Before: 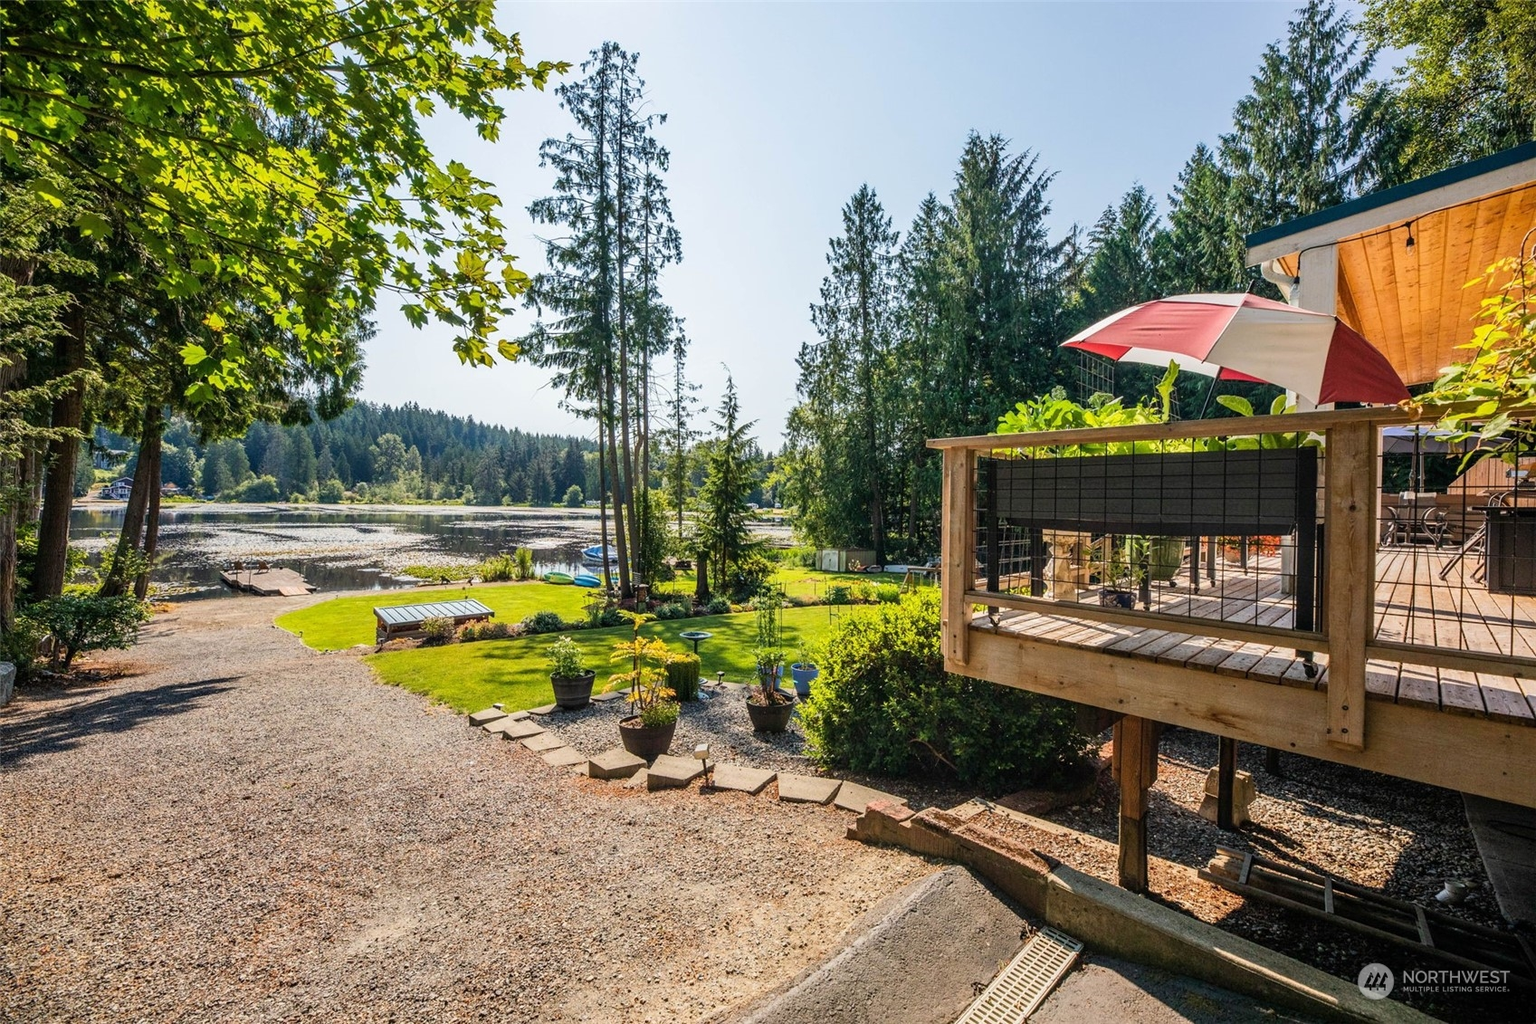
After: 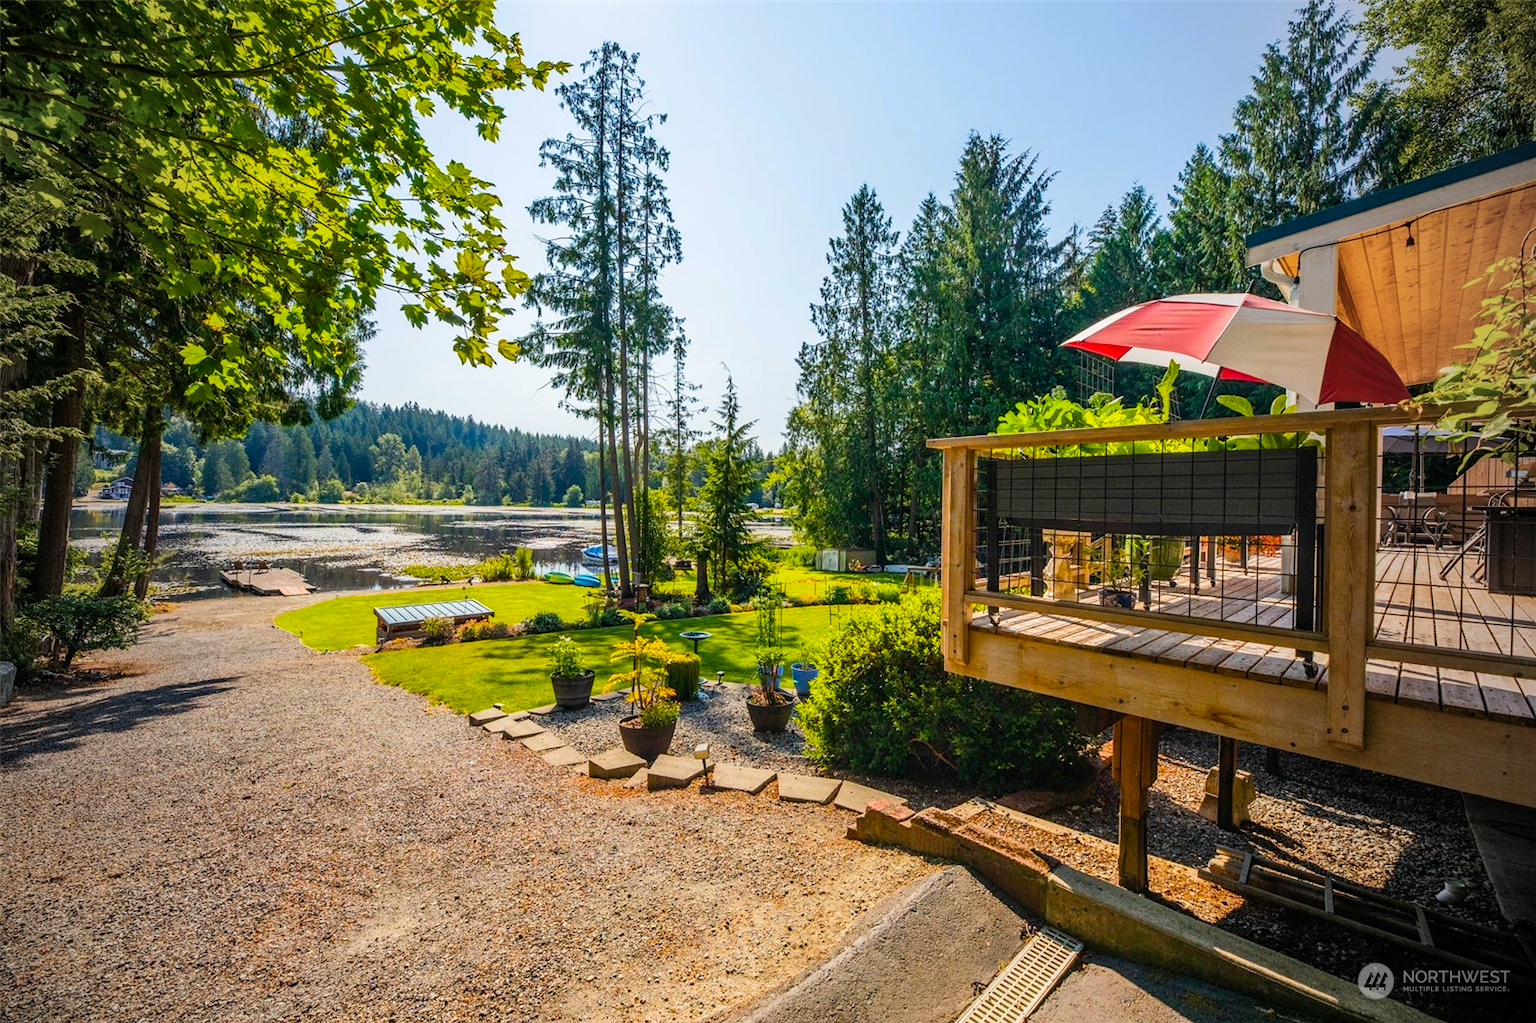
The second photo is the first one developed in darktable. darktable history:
vignetting: fall-off start 97%, fall-off radius 100%, width/height ratio 0.609, unbound false
color balance rgb: linear chroma grading › global chroma 15%, perceptual saturation grading › global saturation 30%
